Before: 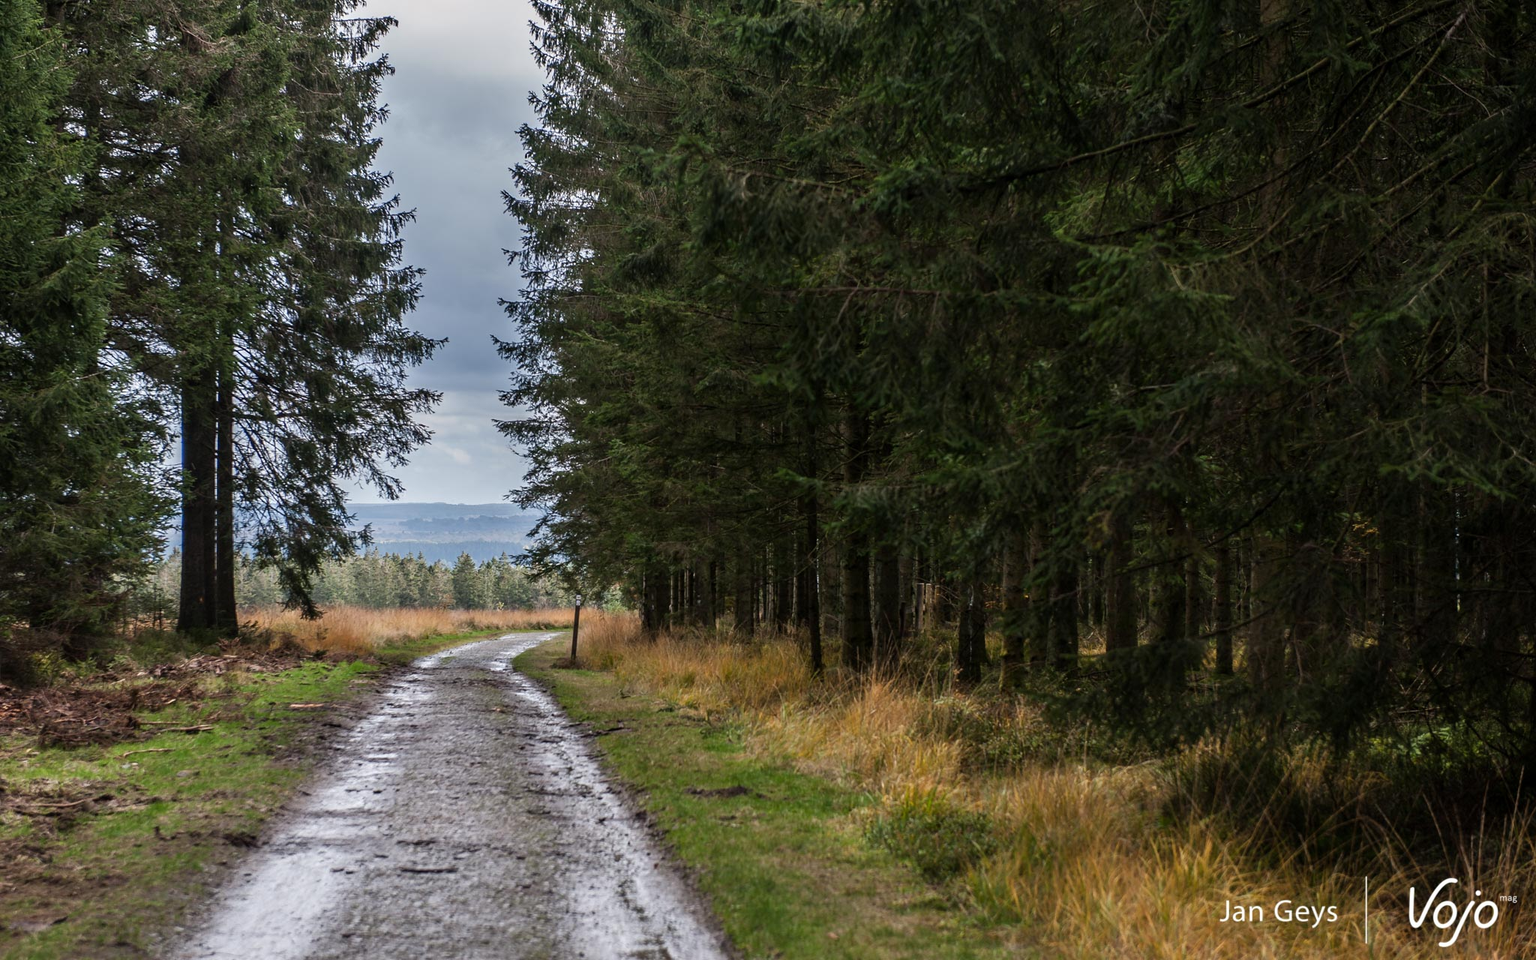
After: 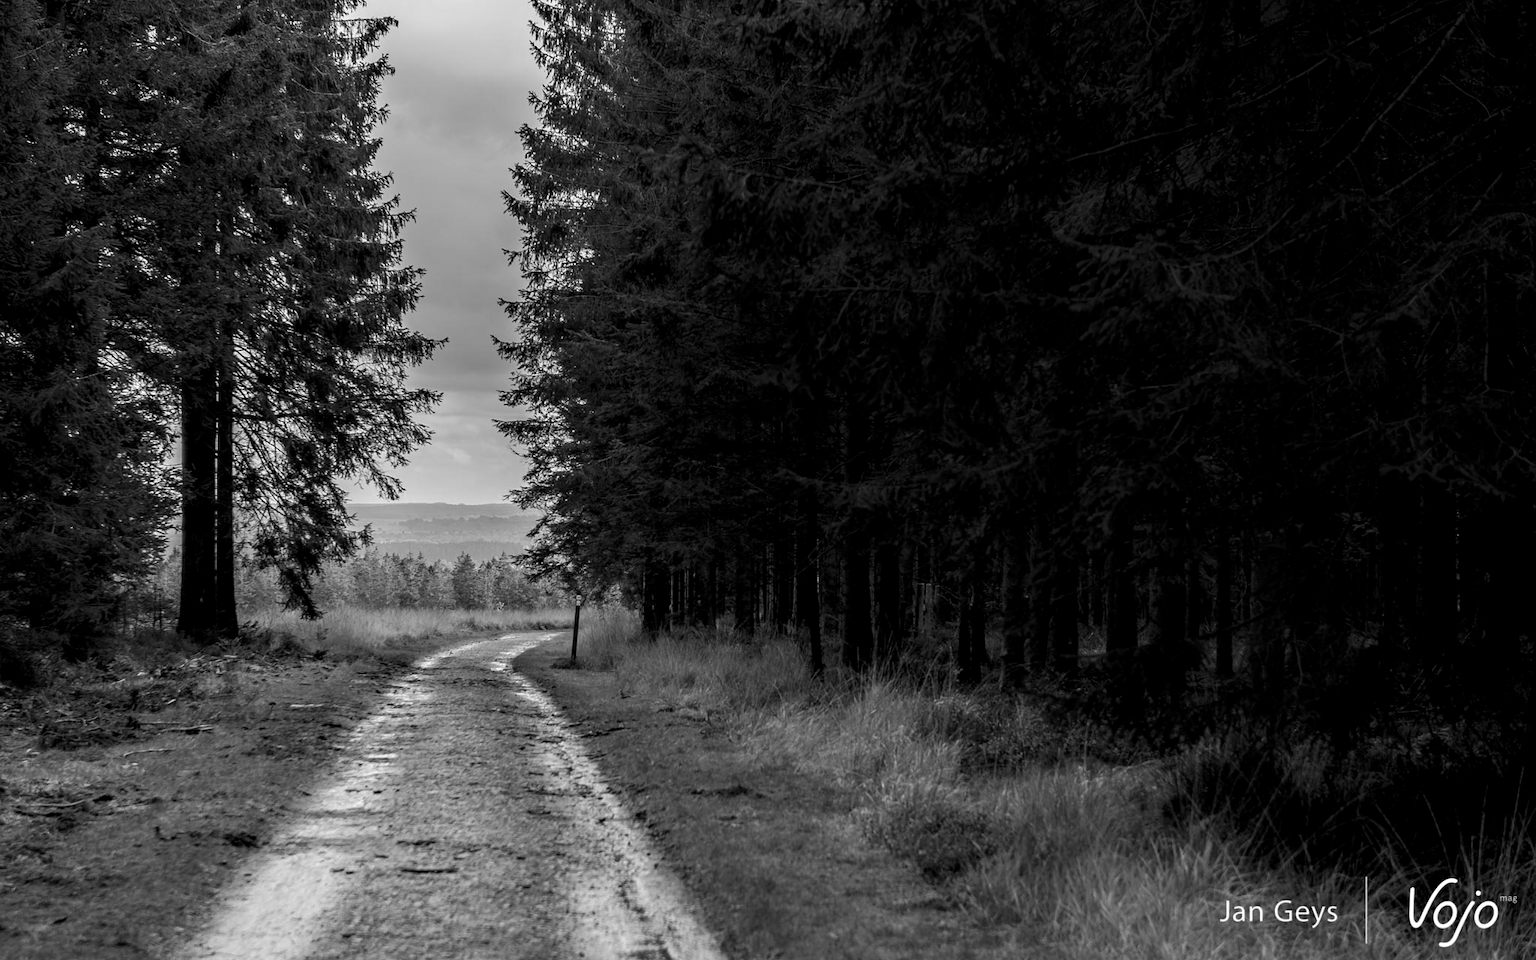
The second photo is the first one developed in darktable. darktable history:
base curve: curves: ch0 [(0, 0) (0.74, 0.67) (1, 1)]
shadows and highlights: shadows -40.15, highlights 62.88, soften with gaussian
color calibration: output gray [0.267, 0.423, 0.261, 0], illuminant same as pipeline (D50), adaptation none (bypass)
exposure: black level correction 0.009, exposure 0.119 EV, compensate highlight preservation false
